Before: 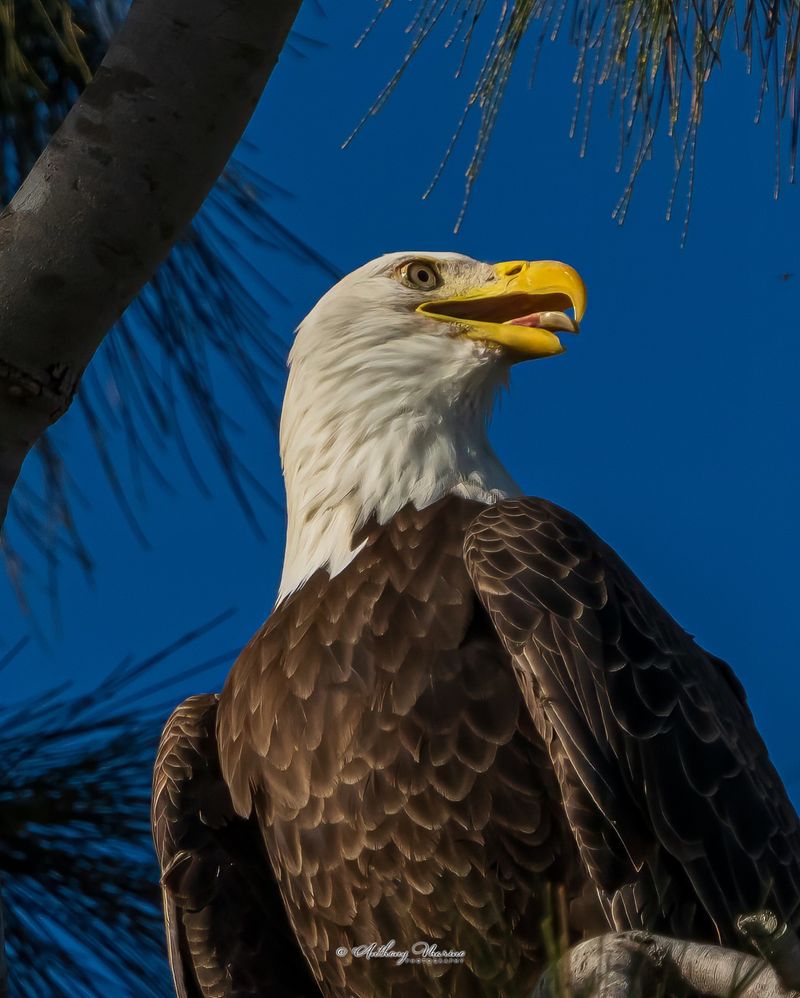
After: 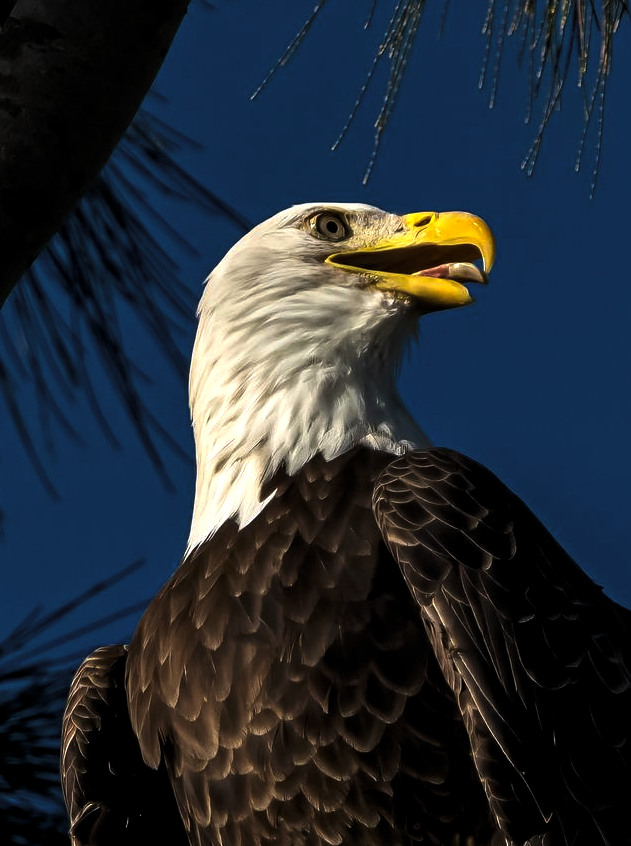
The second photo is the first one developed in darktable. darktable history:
base curve: curves: ch0 [(0, 0) (0.303, 0.277) (1, 1)], exposure shift 0.577, preserve colors none
crop: left 11.48%, top 4.98%, right 9.586%, bottom 10.246%
levels: black 0.089%, levels [0.044, 0.475, 0.791]
